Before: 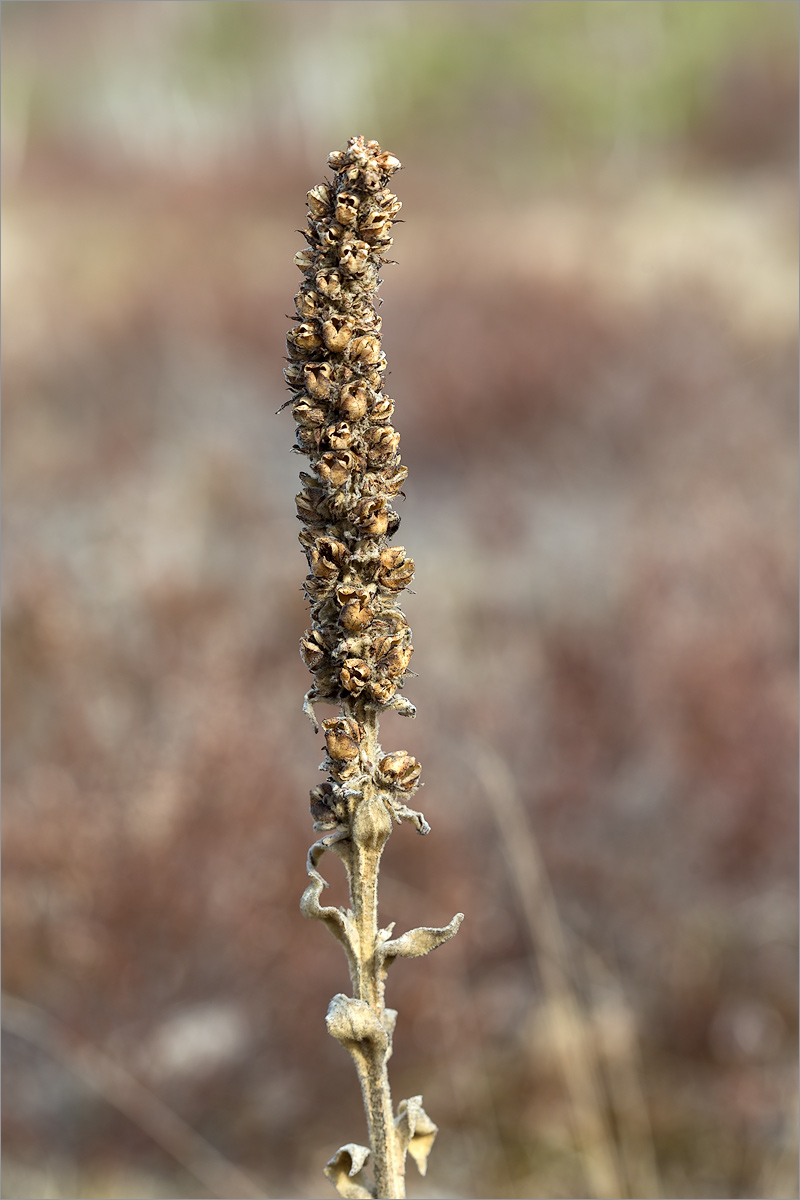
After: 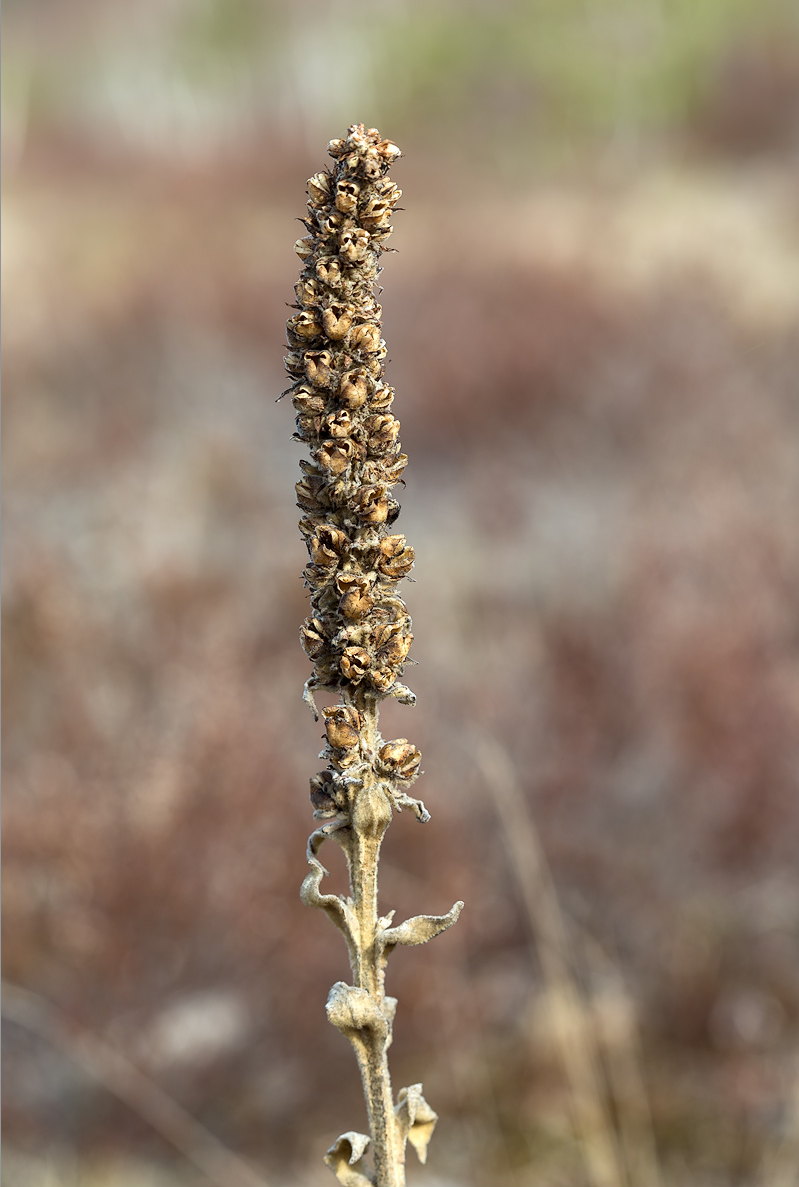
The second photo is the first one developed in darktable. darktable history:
color zones: curves: ch0 [(0, 0.5) (0.143, 0.5) (0.286, 0.5) (0.429, 0.5) (0.571, 0.5) (0.714, 0.476) (0.857, 0.5) (1, 0.5)]; ch2 [(0, 0.5) (0.143, 0.5) (0.286, 0.5) (0.429, 0.5) (0.571, 0.5) (0.714, 0.487) (0.857, 0.5) (1, 0.5)]
crop: top 1.049%, right 0.001%
